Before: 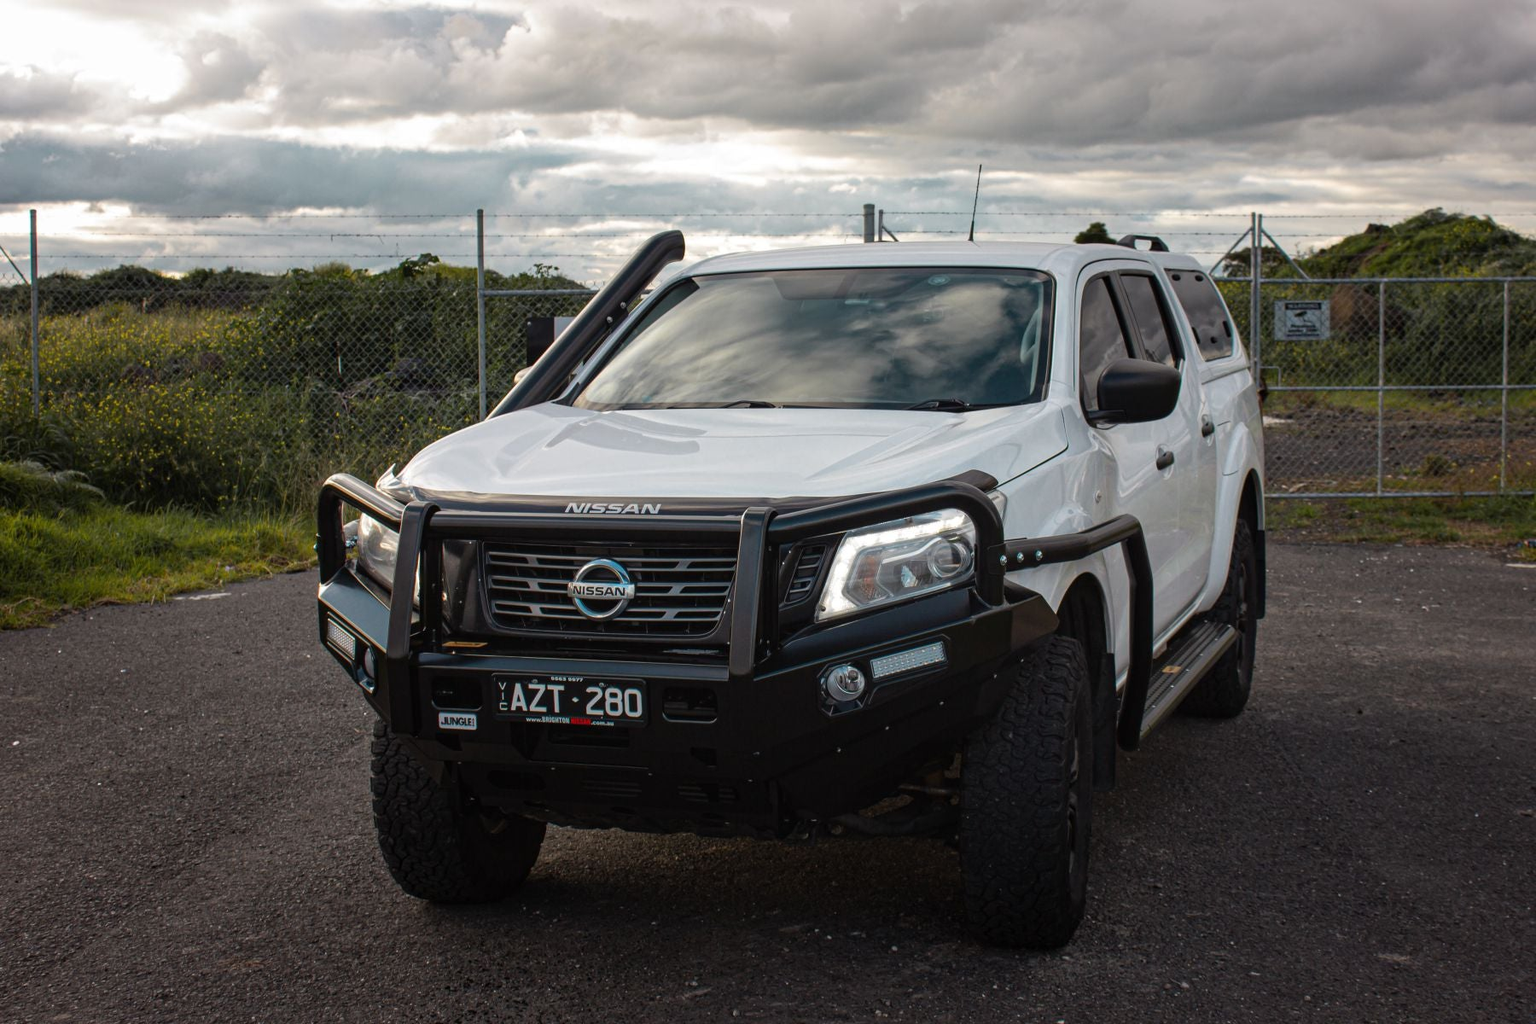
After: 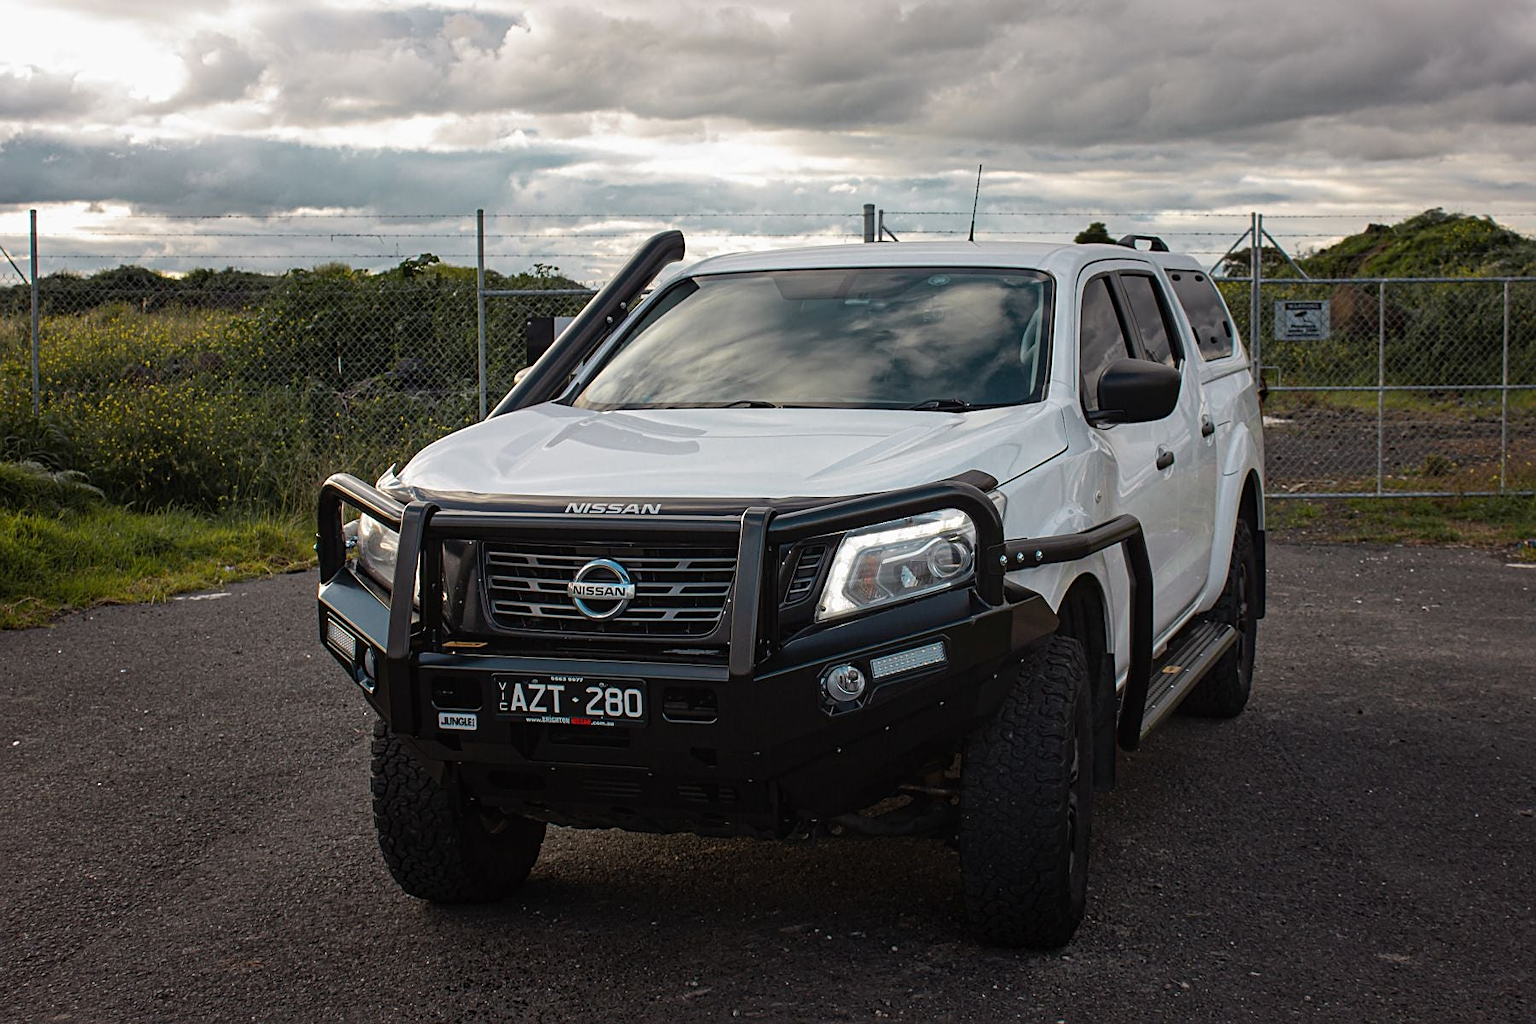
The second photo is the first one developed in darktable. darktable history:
exposure: exposure -0.05 EV
sharpen: on, module defaults
